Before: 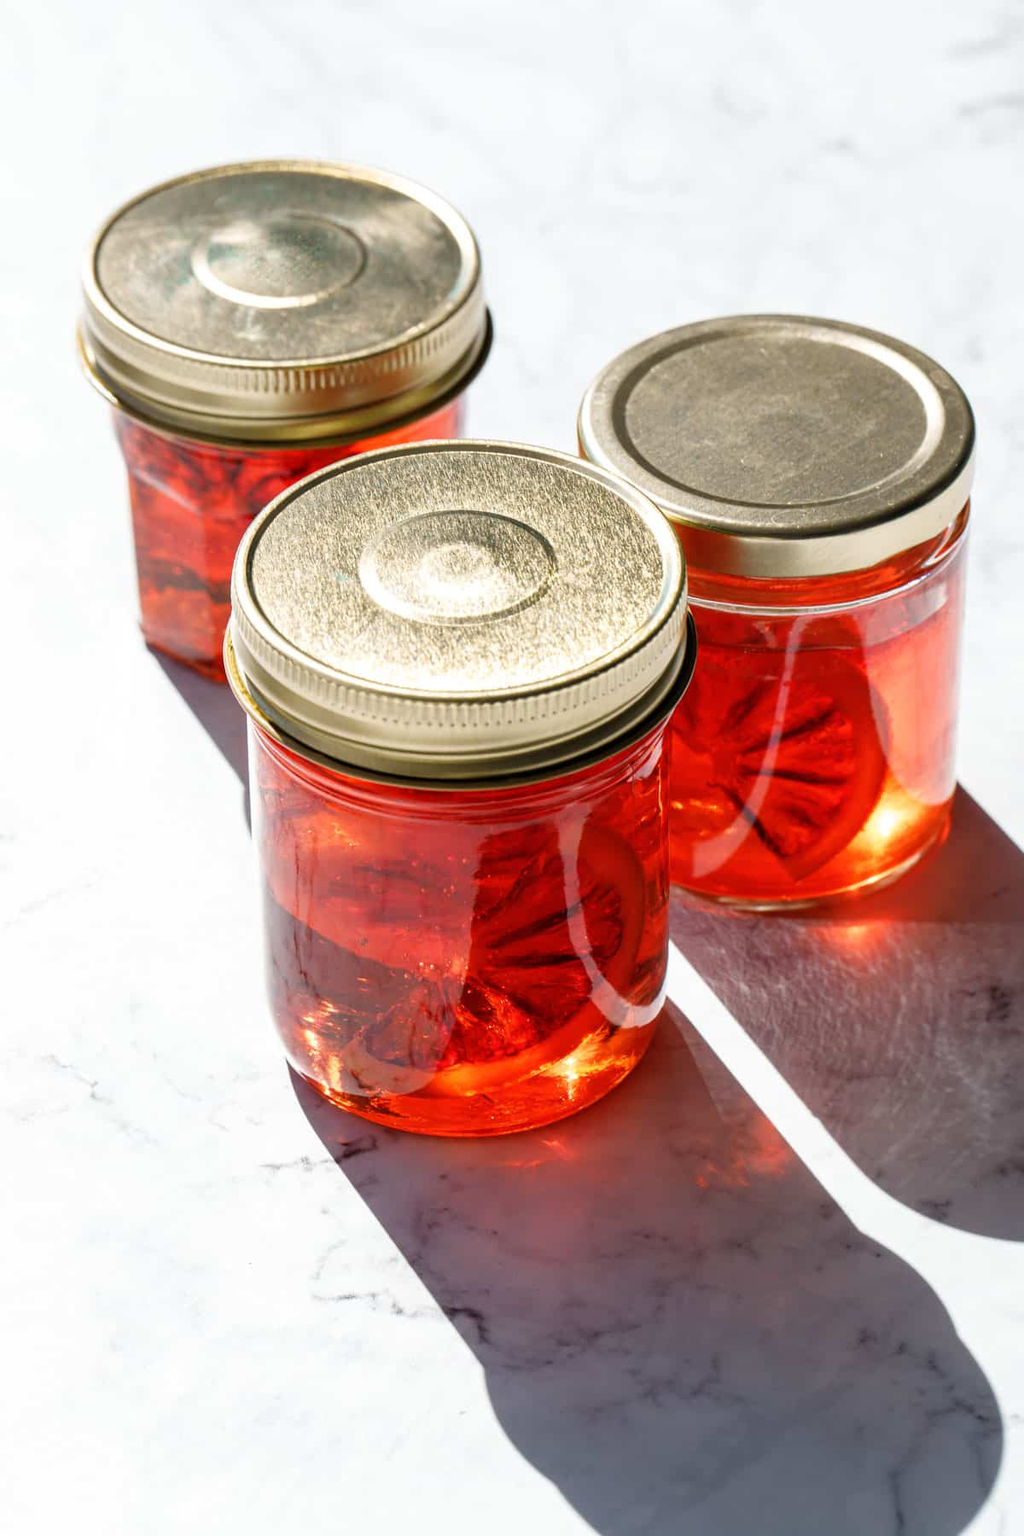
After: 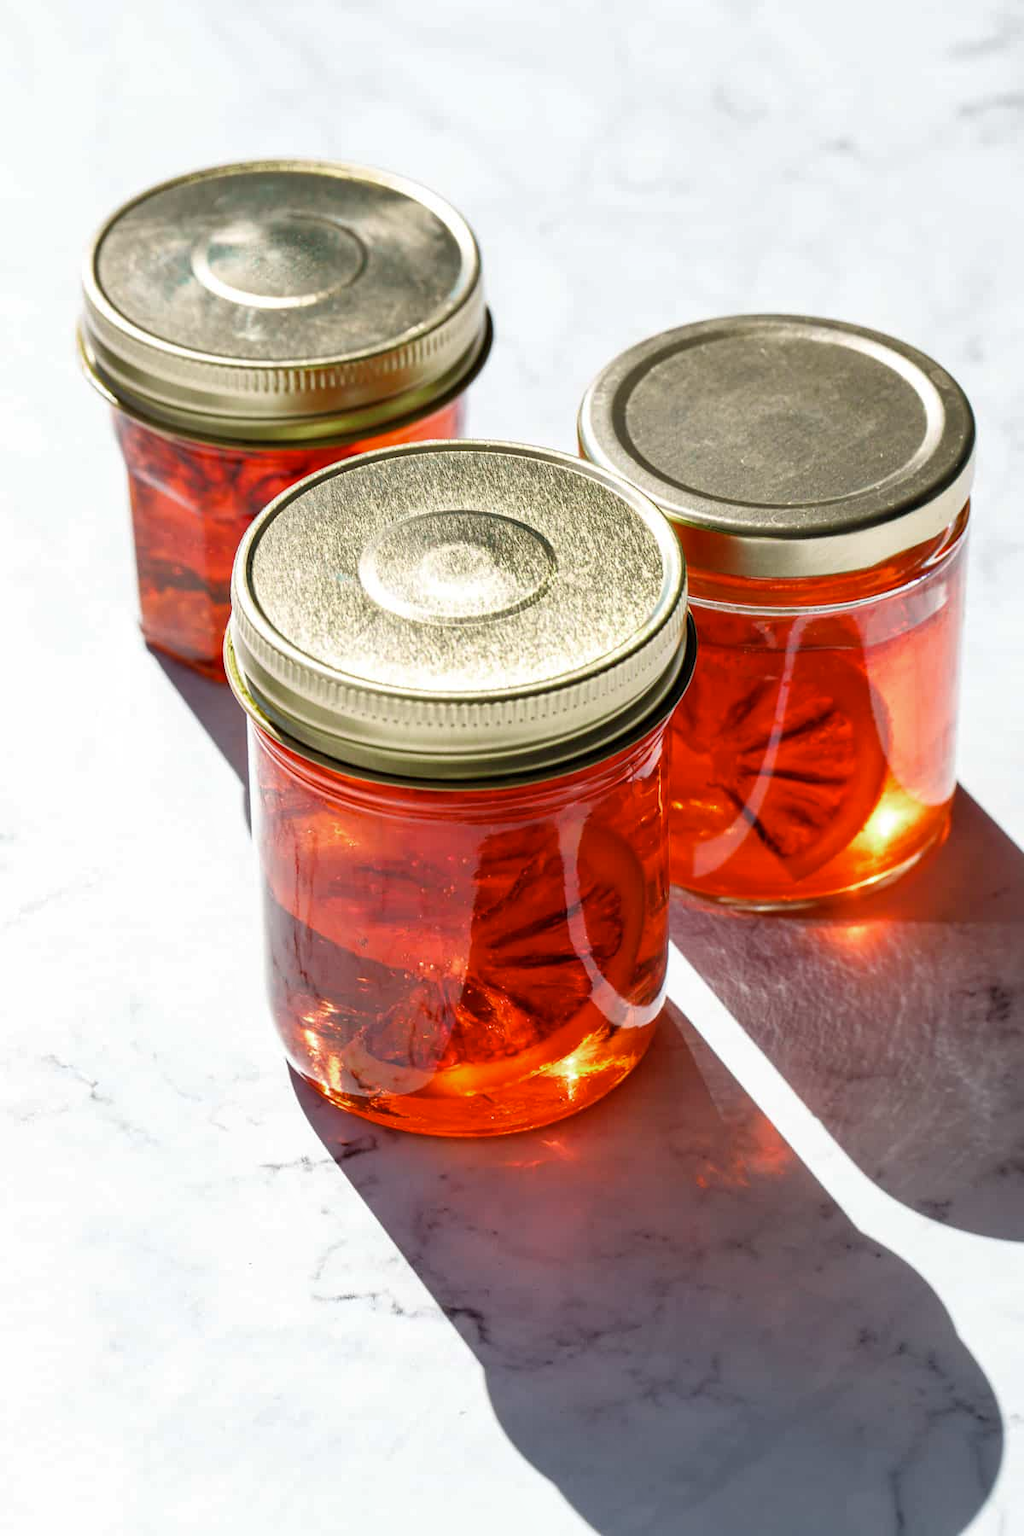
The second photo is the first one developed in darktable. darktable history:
color zones: curves: ch2 [(0, 0.5) (0.143, 0.517) (0.286, 0.571) (0.429, 0.522) (0.571, 0.5) (0.714, 0.5) (0.857, 0.5) (1, 0.5)]
shadows and highlights: radius 126.66, shadows 30.45, highlights -30.91, low approximation 0.01, soften with gaussian
